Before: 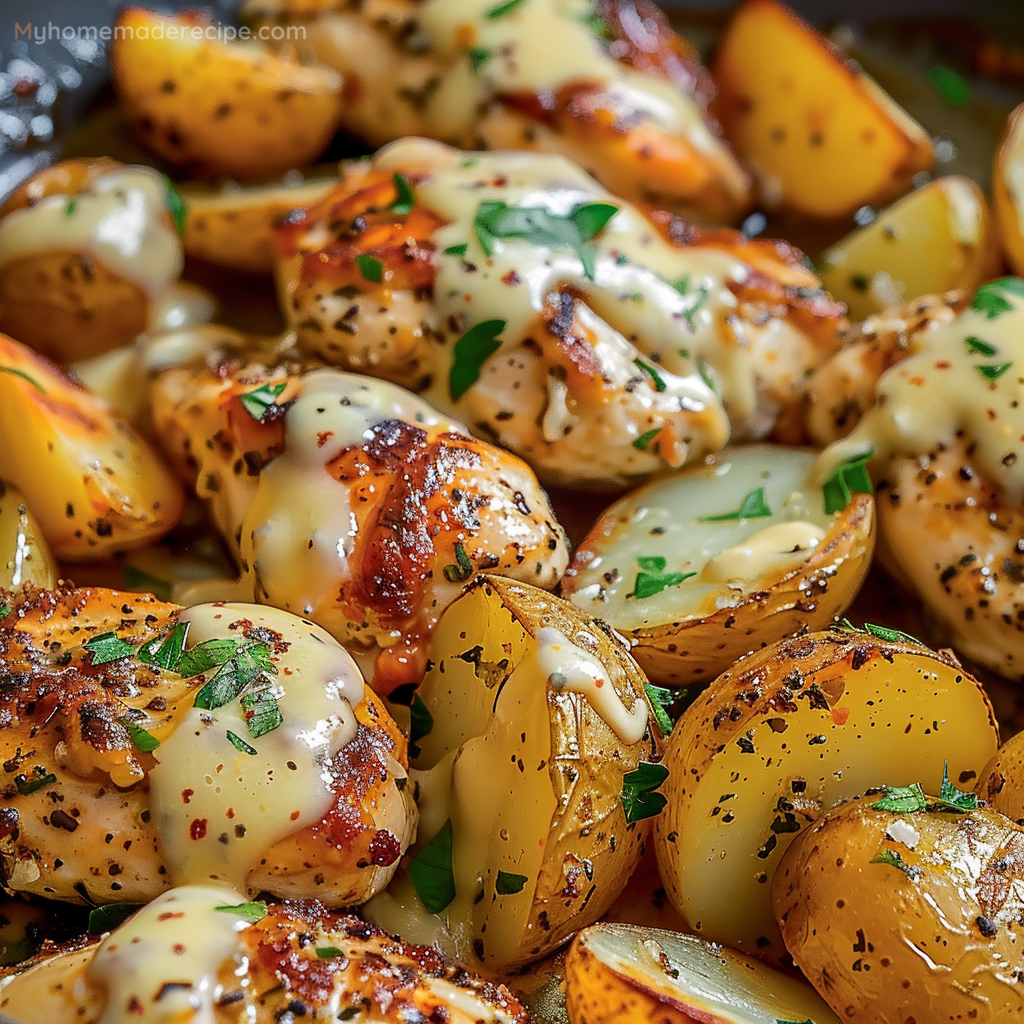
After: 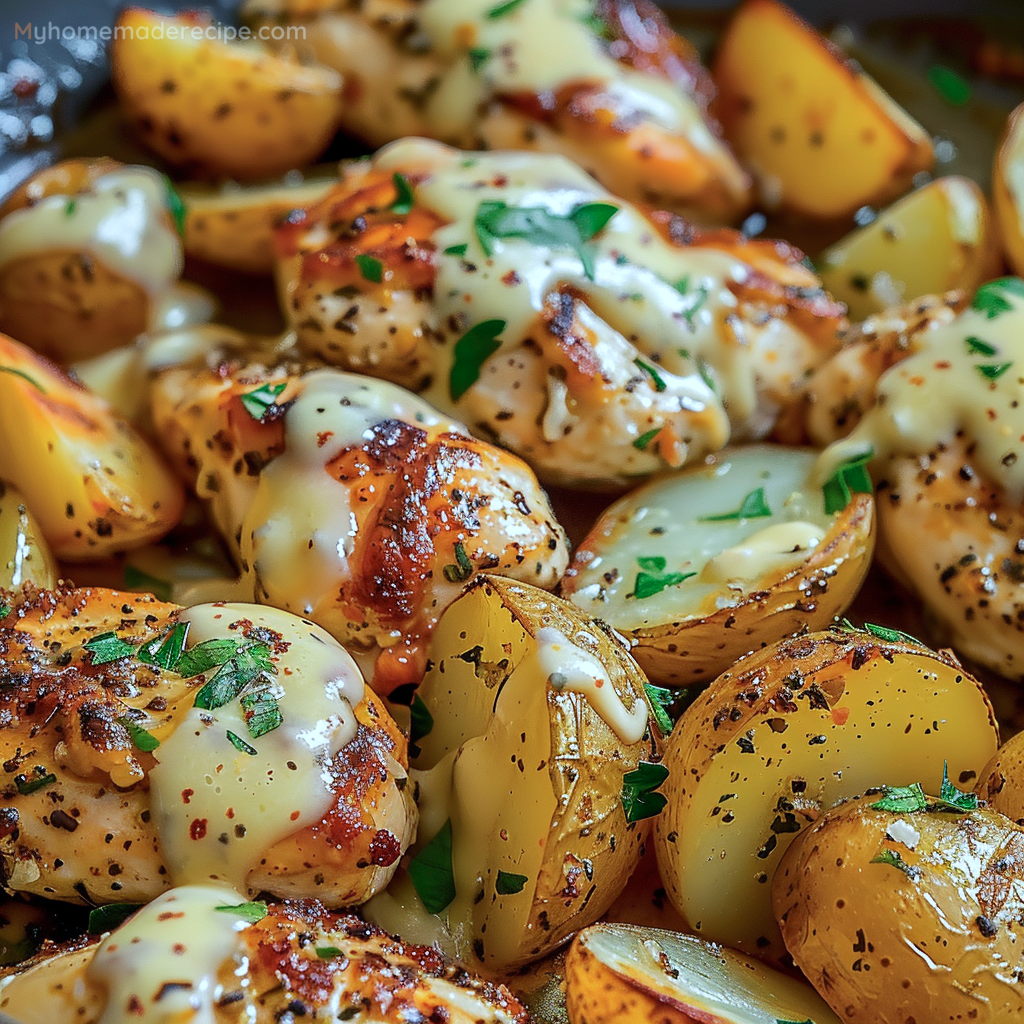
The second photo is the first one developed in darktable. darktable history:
color calibration: illuminant F (fluorescent), F source F9 (Cool White Deluxe 4150 K) – high CRI, x 0.374, y 0.373, temperature 4156.75 K
